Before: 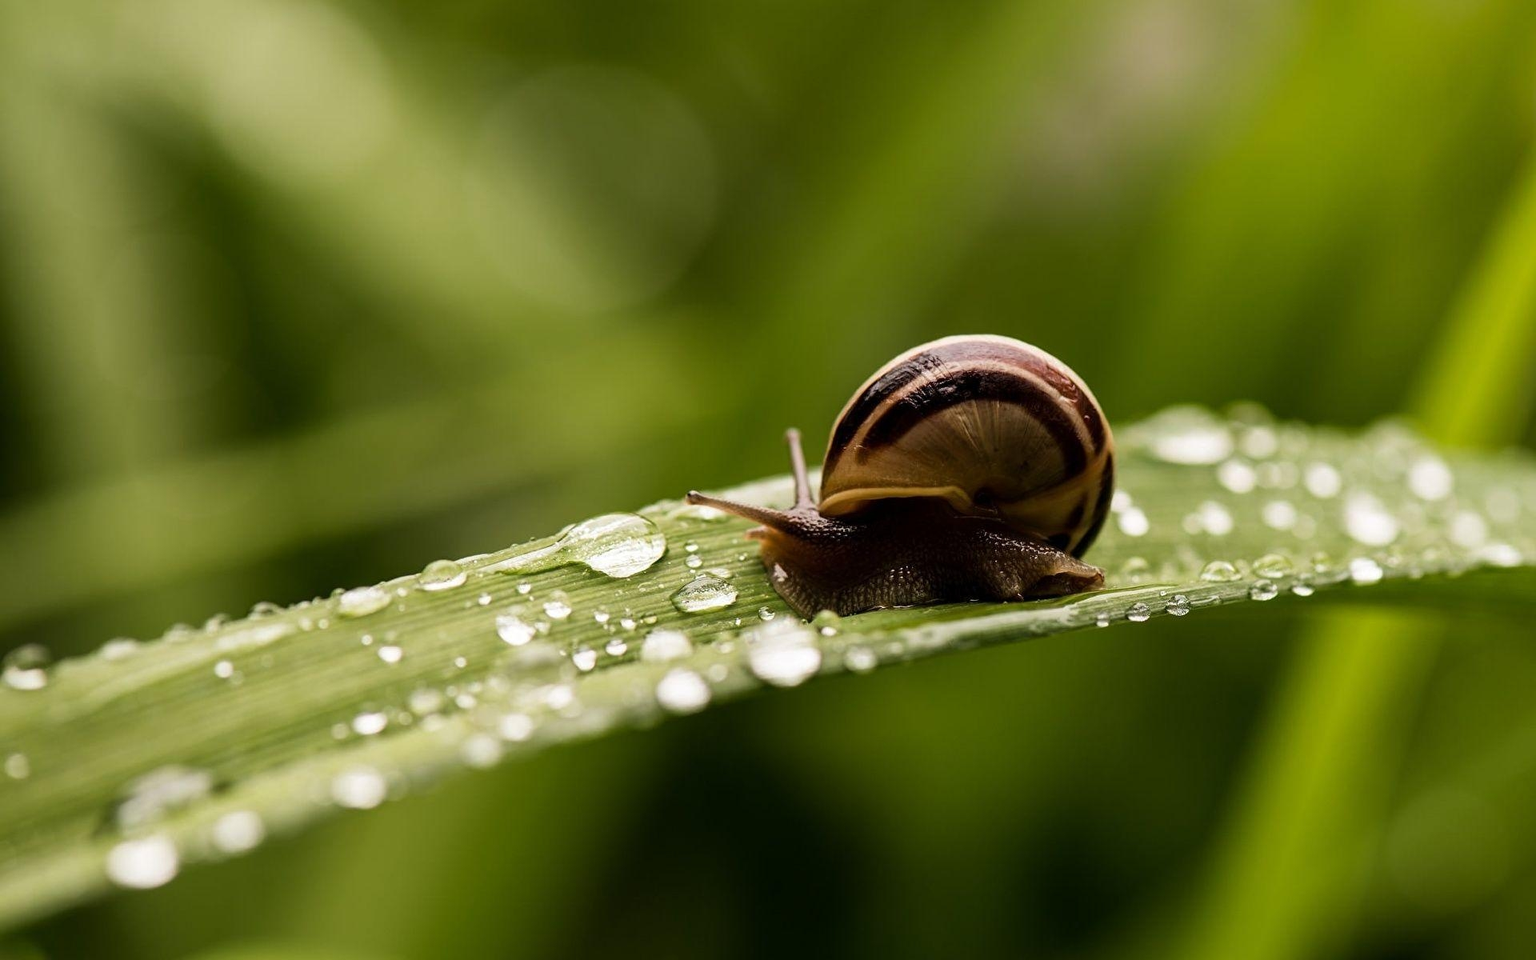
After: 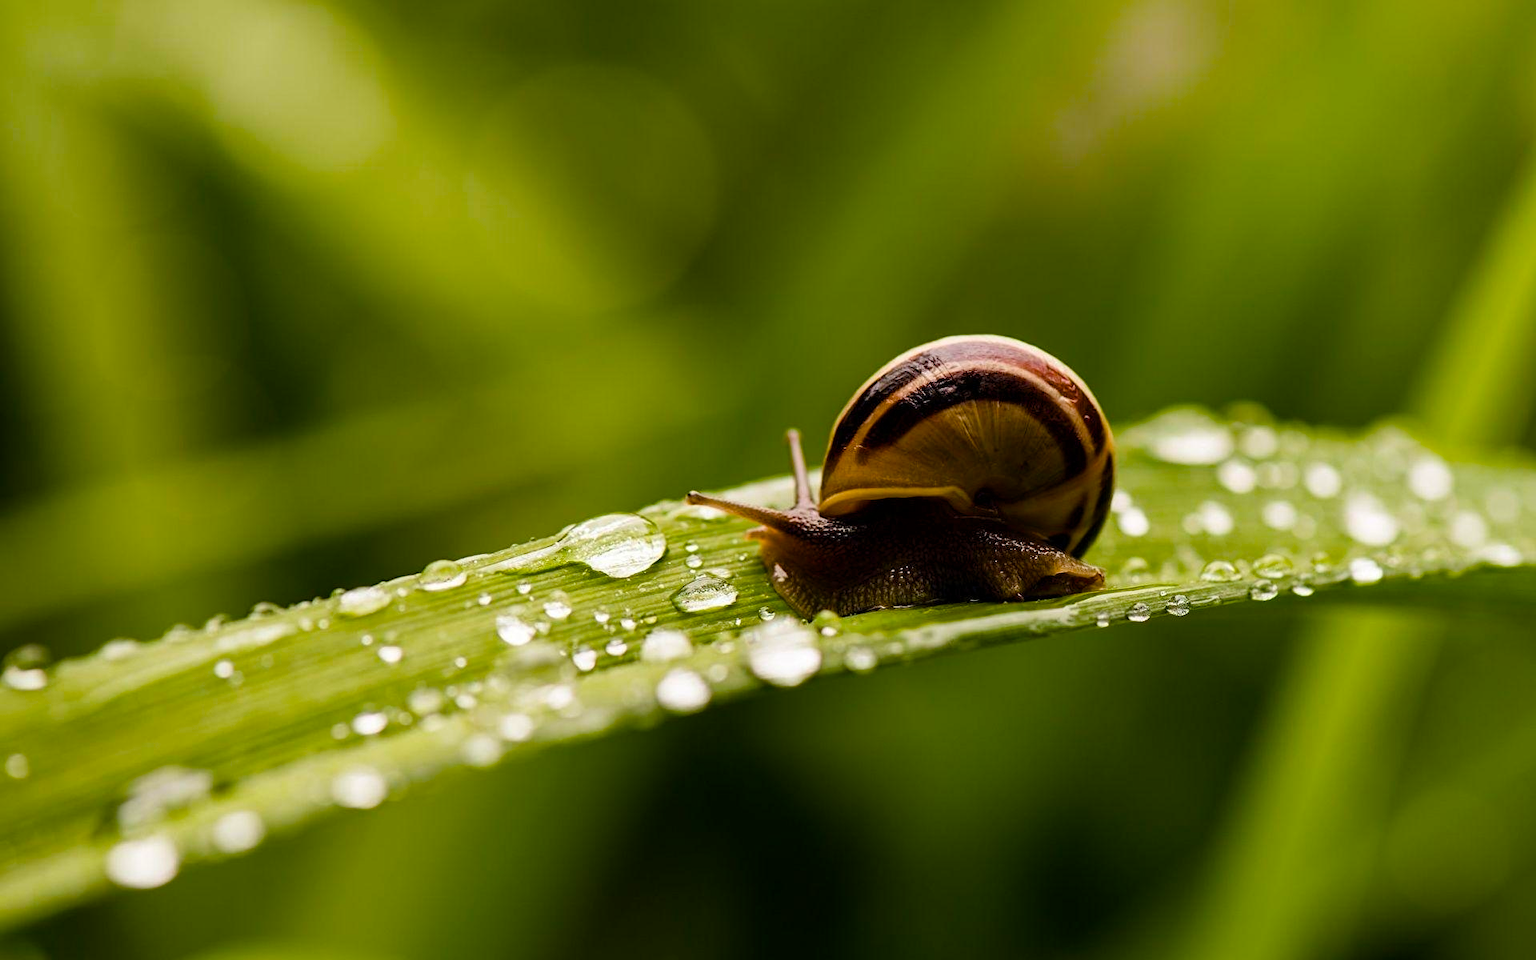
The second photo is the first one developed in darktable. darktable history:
color balance rgb: perceptual saturation grading › global saturation 36.569%, perceptual saturation grading › shadows 35.66%
